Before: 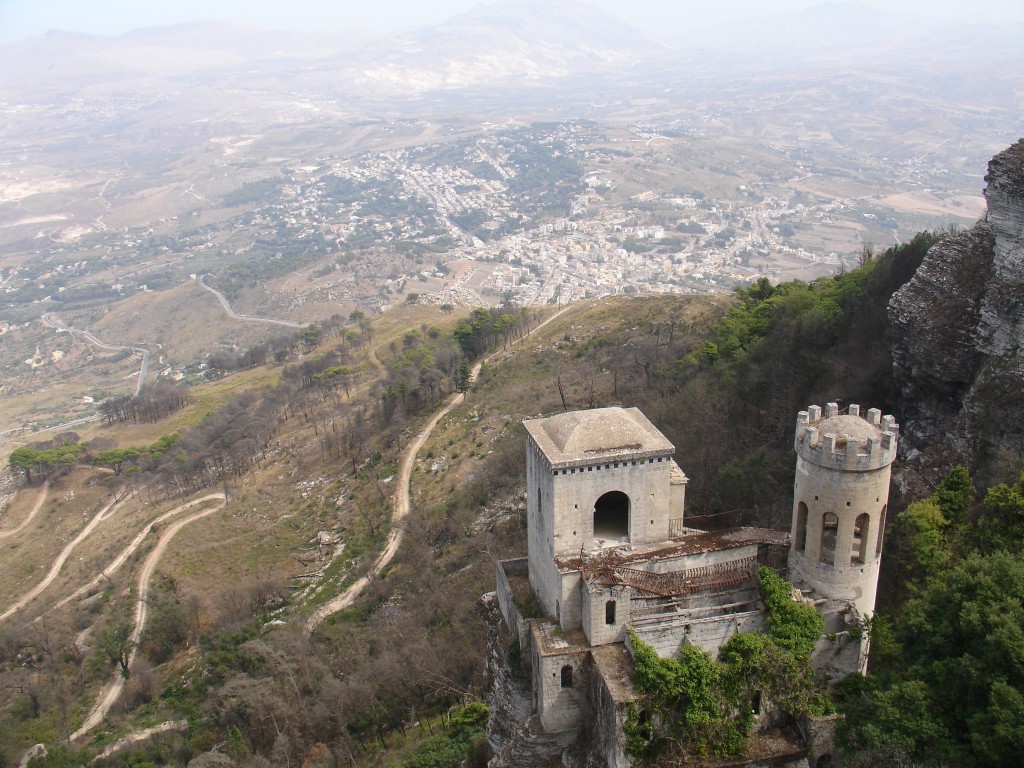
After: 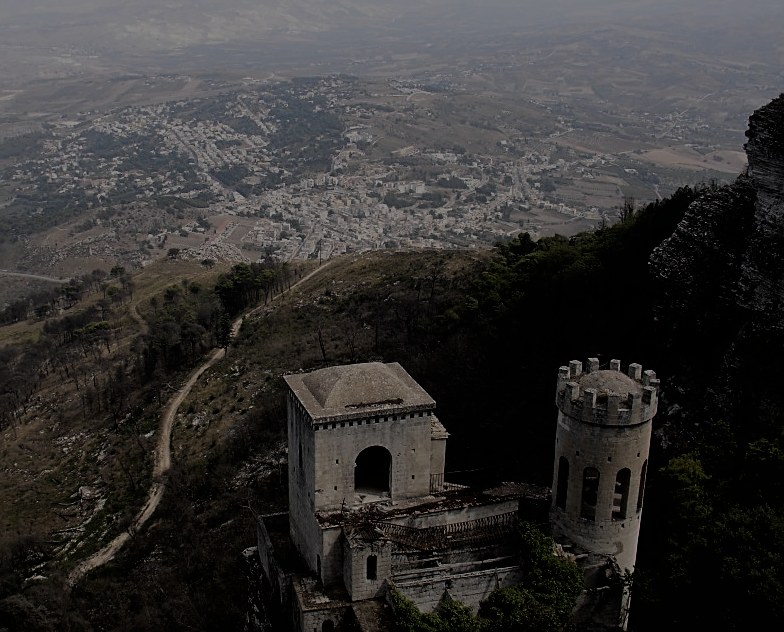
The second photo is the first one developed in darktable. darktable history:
filmic rgb: black relative exposure -5.04 EV, white relative exposure 3.95 EV, hardness 2.89, contrast 1.297
crop: left 23.436%, top 5.881%, bottom 11.74%
exposure: exposure -2.055 EV, compensate highlight preservation false
sharpen: on, module defaults
